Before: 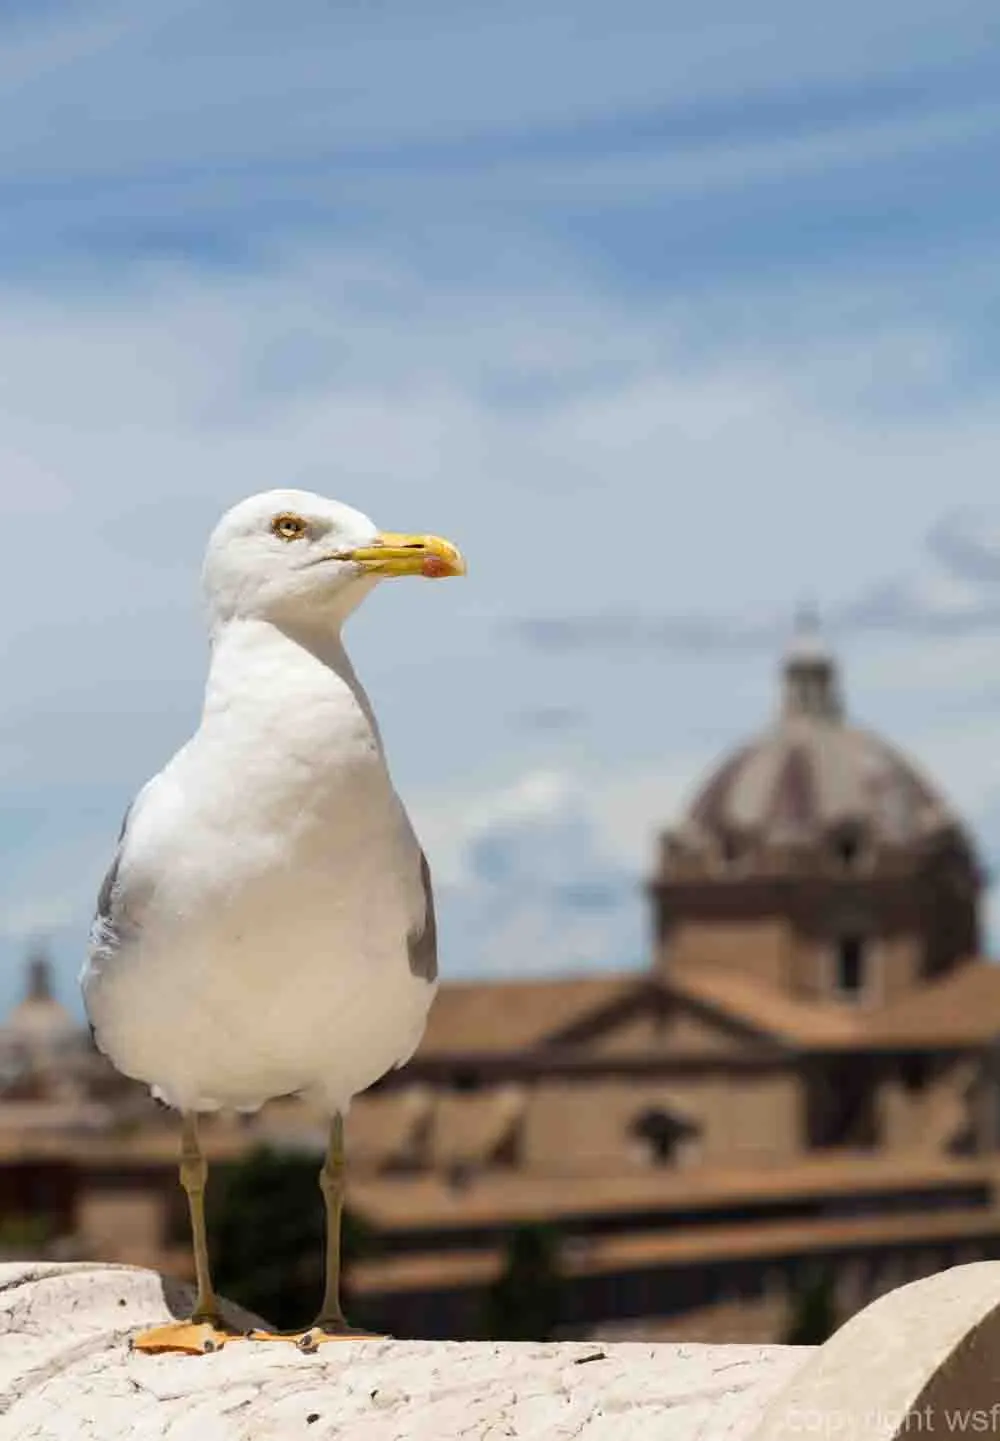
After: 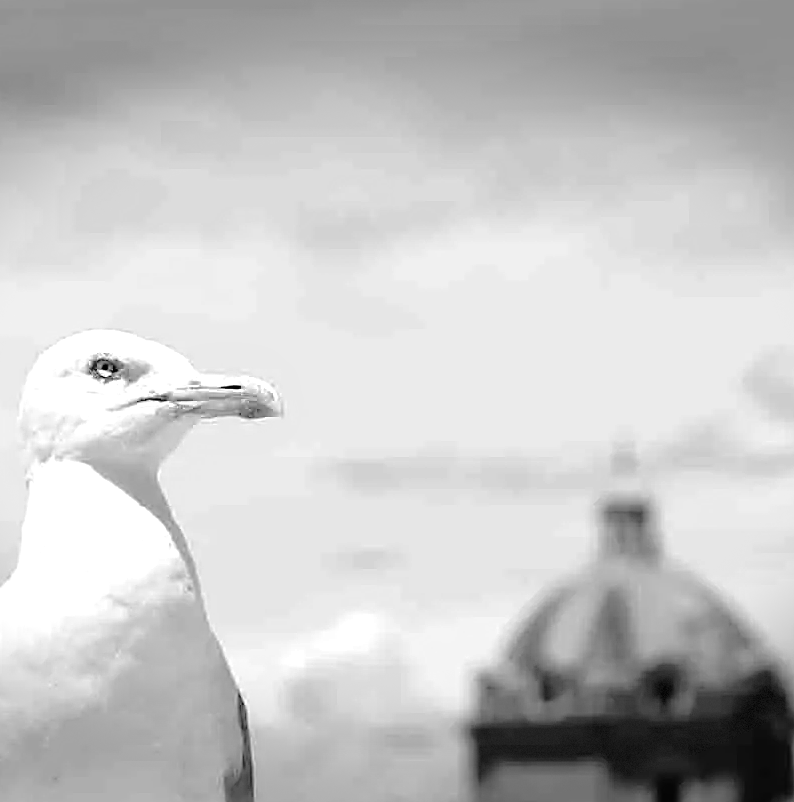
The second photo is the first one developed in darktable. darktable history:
monochrome: on, module defaults
sharpen: on, module defaults
contrast brightness saturation: saturation -0.05
crop: left 18.38%, top 11.092%, right 2.134%, bottom 33.217%
tone equalizer: -8 EV -0.75 EV, -7 EV -0.7 EV, -6 EV -0.6 EV, -5 EV -0.4 EV, -3 EV 0.4 EV, -2 EV 0.6 EV, -1 EV 0.7 EV, +0 EV 0.75 EV, edges refinement/feathering 500, mask exposure compensation -1.57 EV, preserve details no
tone curve: curves: ch0 [(0, 0) (0.003, 0.019) (0.011, 0.019) (0.025, 0.023) (0.044, 0.032) (0.069, 0.046) (0.1, 0.073) (0.136, 0.129) (0.177, 0.207) (0.224, 0.295) (0.277, 0.394) (0.335, 0.48) (0.399, 0.524) (0.468, 0.575) (0.543, 0.628) (0.623, 0.684) (0.709, 0.739) (0.801, 0.808) (0.898, 0.9) (1, 1)], preserve colors none
vignetting: fall-off start 100%, brightness -0.406, saturation -0.3, width/height ratio 1.324, dithering 8-bit output, unbound false
